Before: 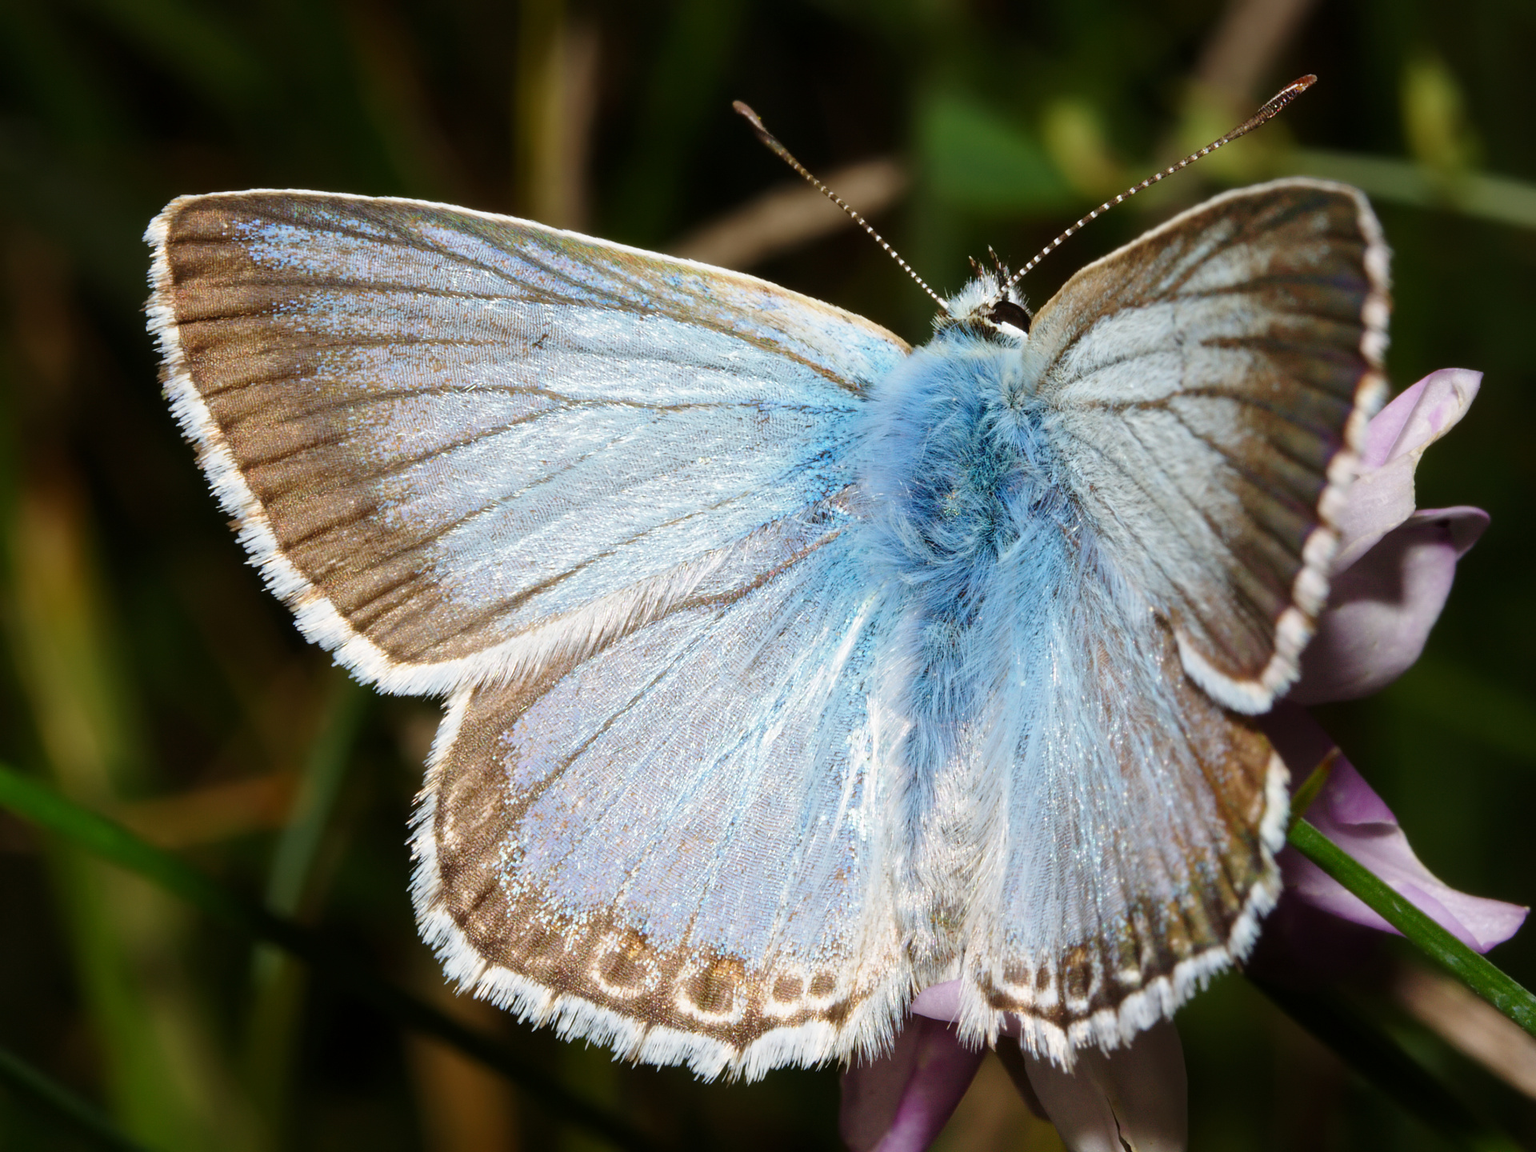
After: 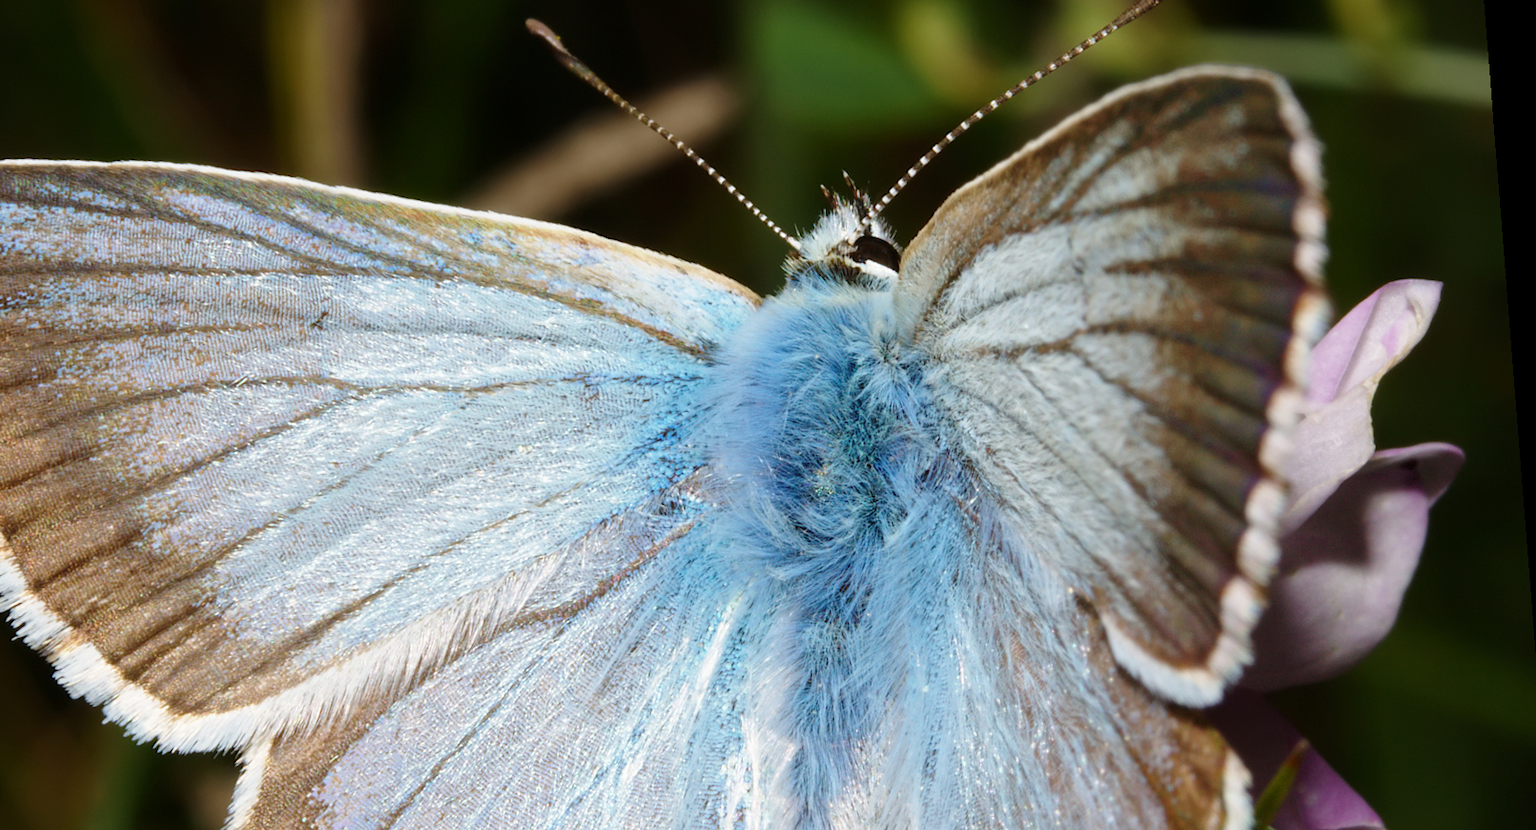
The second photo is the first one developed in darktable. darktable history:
crop: left 18.38%, top 11.092%, right 2.134%, bottom 33.217%
rotate and perspective: rotation -4.2°, shear 0.006, automatic cropping off
